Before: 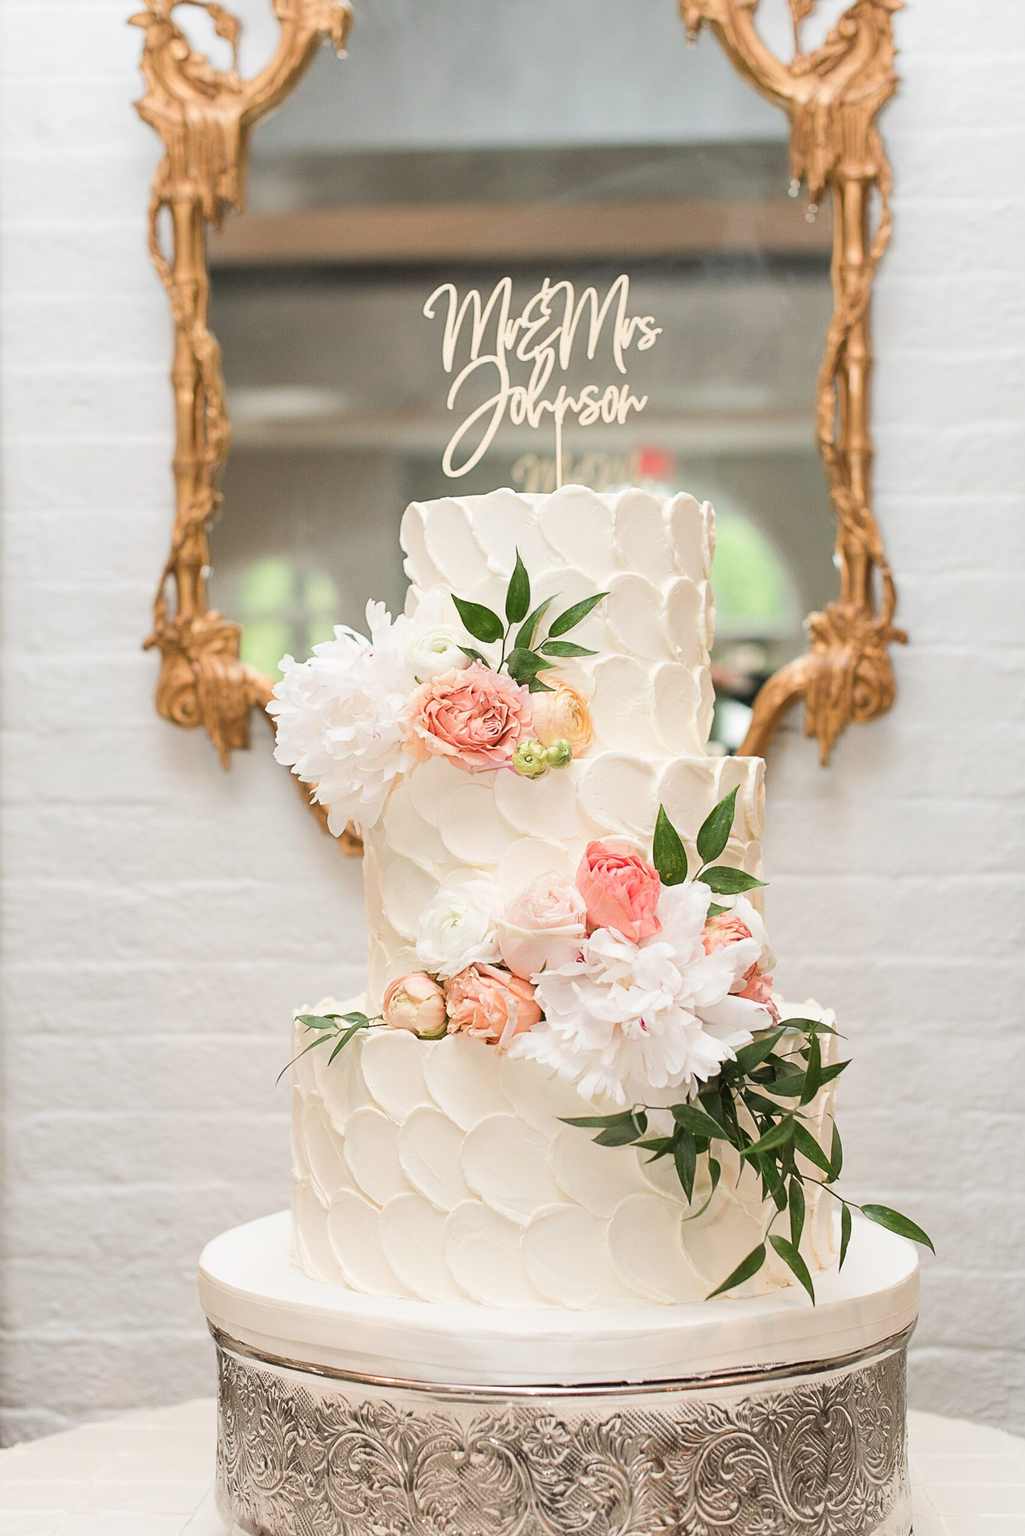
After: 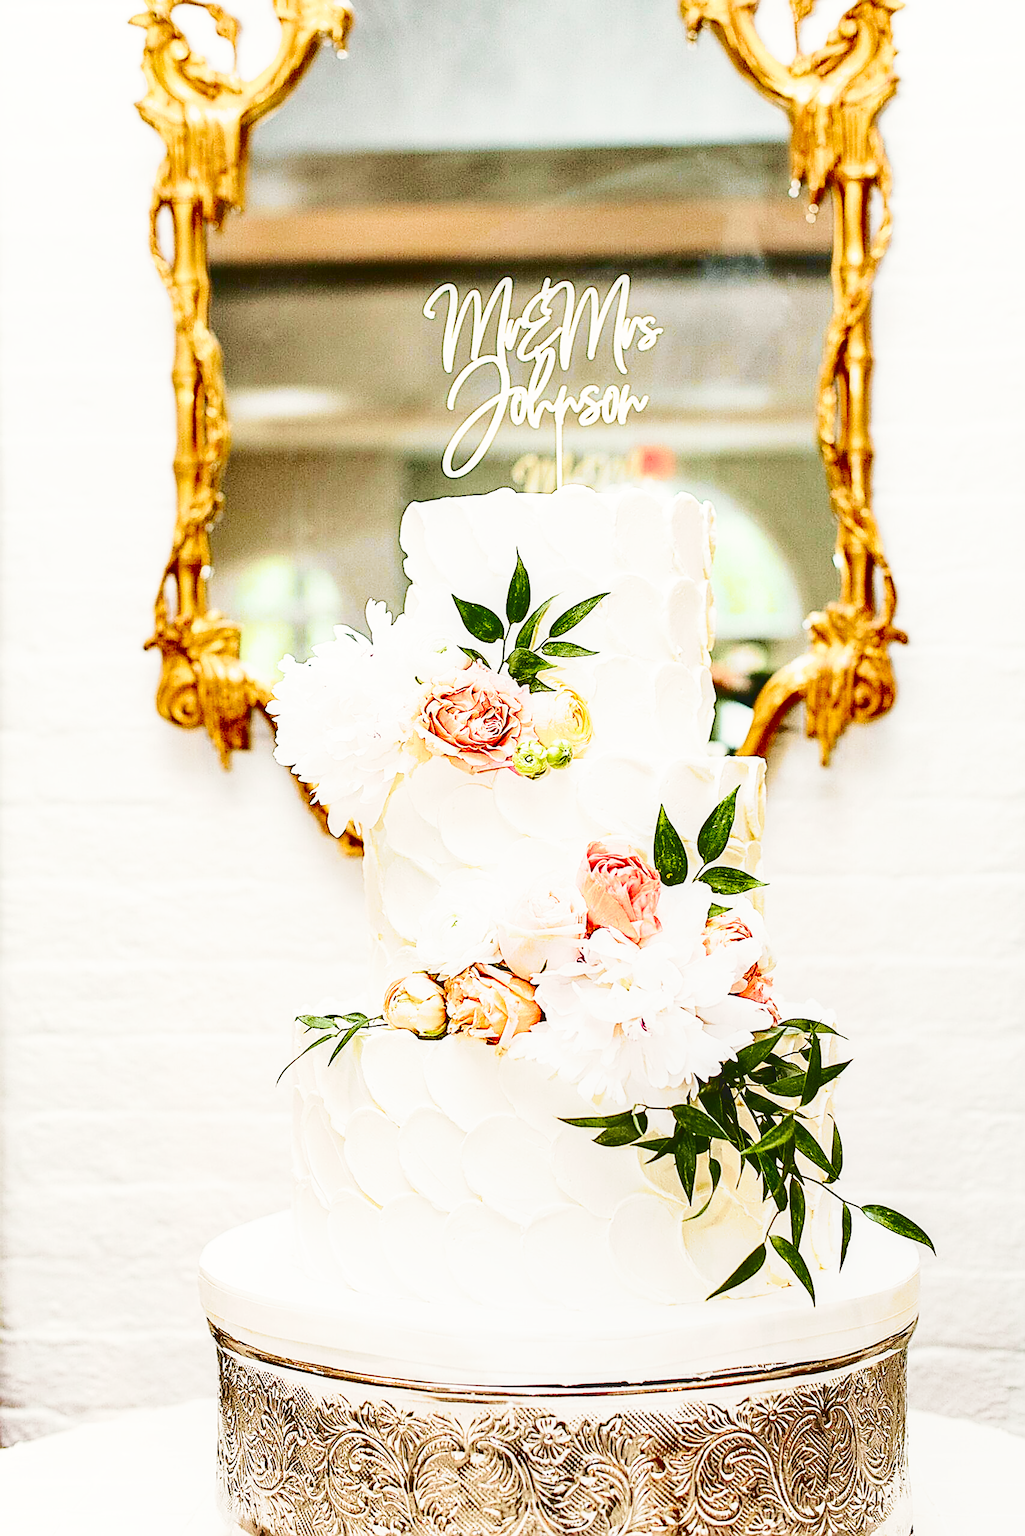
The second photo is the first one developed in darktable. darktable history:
contrast brightness saturation: brightness -0.526
shadows and highlights: low approximation 0.01, soften with gaussian
local contrast: detail 109%
tone curve: curves: ch0 [(0, 0) (0.131, 0.135) (0.288, 0.372) (0.451, 0.608) (0.612, 0.739) (0.736, 0.832) (1, 1)]; ch1 [(0, 0) (0.392, 0.398) (0.487, 0.471) (0.496, 0.493) (0.519, 0.531) (0.557, 0.591) (0.581, 0.639) (0.622, 0.711) (1, 1)]; ch2 [(0, 0) (0.388, 0.344) (0.438, 0.425) (0.476, 0.482) (0.502, 0.508) (0.524, 0.531) (0.538, 0.58) (0.58, 0.621) (0.613, 0.679) (0.655, 0.738) (1, 1)], color space Lab, independent channels, preserve colors none
exposure: exposure 0.128 EV, compensate highlight preservation false
sharpen: amount 0.9
base curve: curves: ch0 [(0, 0) (0.007, 0.004) (0.027, 0.03) (0.046, 0.07) (0.207, 0.54) (0.442, 0.872) (0.673, 0.972) (1, 1)], preserve colors none
